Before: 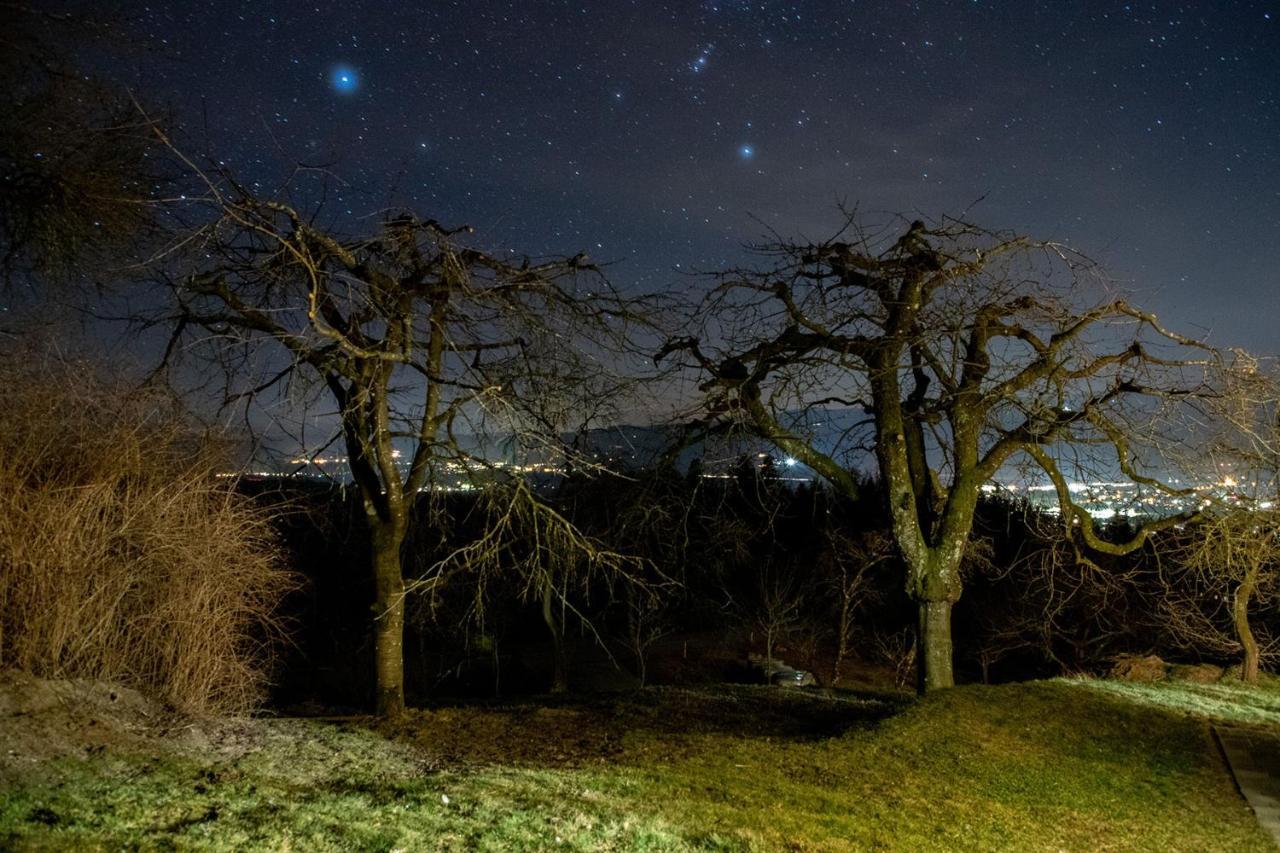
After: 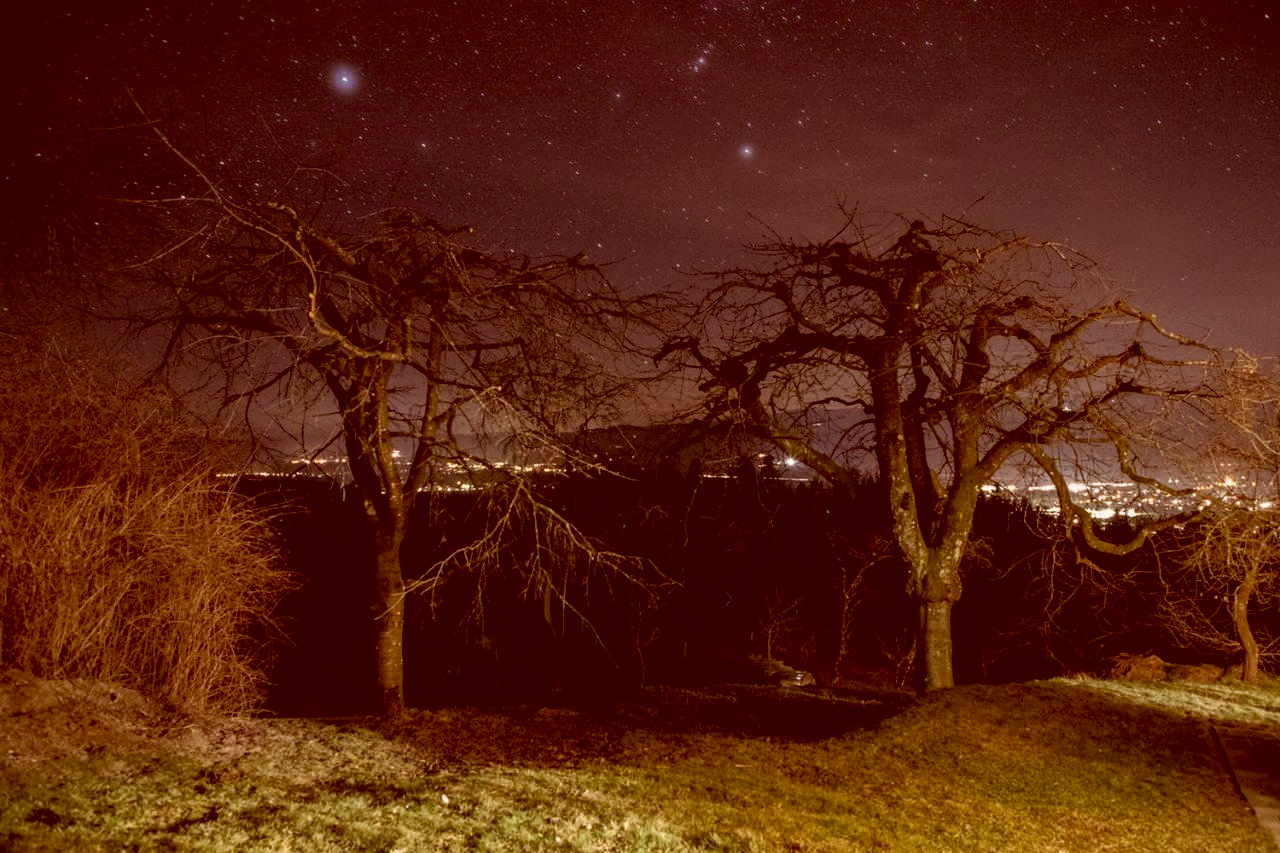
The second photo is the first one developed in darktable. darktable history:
color correction: highlights a* 9.18, highlights b* 9, shadows a* 39.23, shadows b* 39.93, saturation 0.771
